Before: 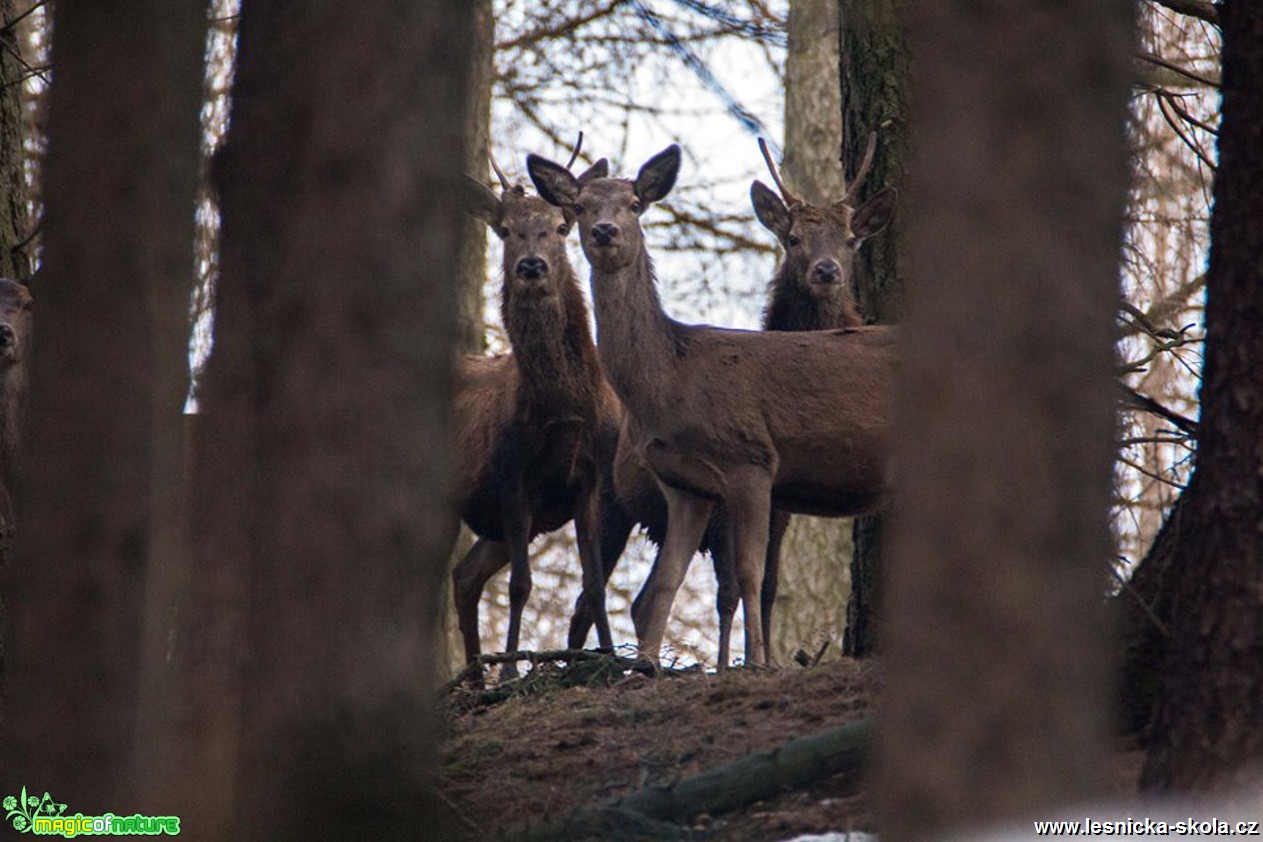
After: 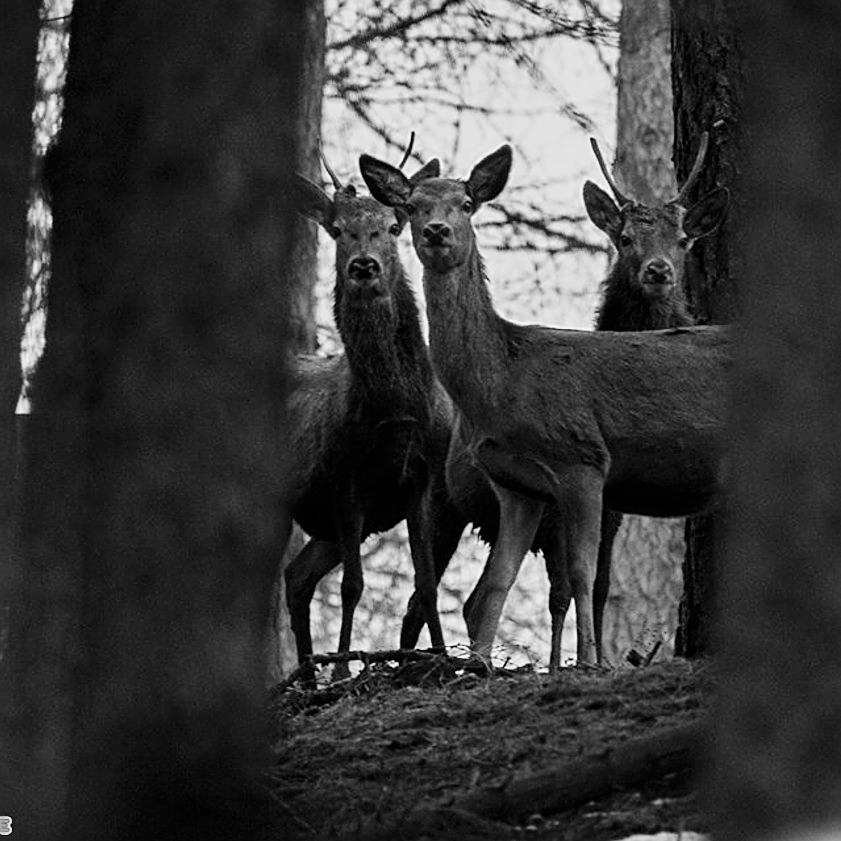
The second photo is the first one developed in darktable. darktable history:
crop and rotate: left 13.325%, right 20.04%
sharpen: amount 0.485
tone equalizer: on, module defaults
shadows and highlights: shadows 24.5, highlights -76.71, soften with gaussian
tone curve: curves: ch0 [(0, 0) (0.049, 0.01) (0.154, 0.081) (0.491, 0.519) (0.748, 0.765) (1, 0.919)]; ch1 [(0, 0) (0.172, 0.123) (0.317, 0.272) (0.401, 0.422) (0.489, 0.496) (0.531, 0.557) (0.615, 0.612) (0.741, 0.783) (1, 1)]; ch2 [(0, 0) (0.411, 0.424) (0.483, 0.478) (0.544, 0.56) (0.686, 0.638) (1, 1)], preserve colors none
color zones: curves: ch0 [(0, 0.613) (0.01, 0.613) (0.245, 0.448) (0.498, 0.529) (0.642, 0.665) (0.879, 0.777) (0.99, 0.613)]; ch1 [(0, 0) (0.143, 0) (0.286, 0) (0.429, 0) (0.571, 0) (0.714, 0) (0.857, 0)]
exposure: black level correction 0.002, exposure -0.107 EV, compensate highlight preservation false
